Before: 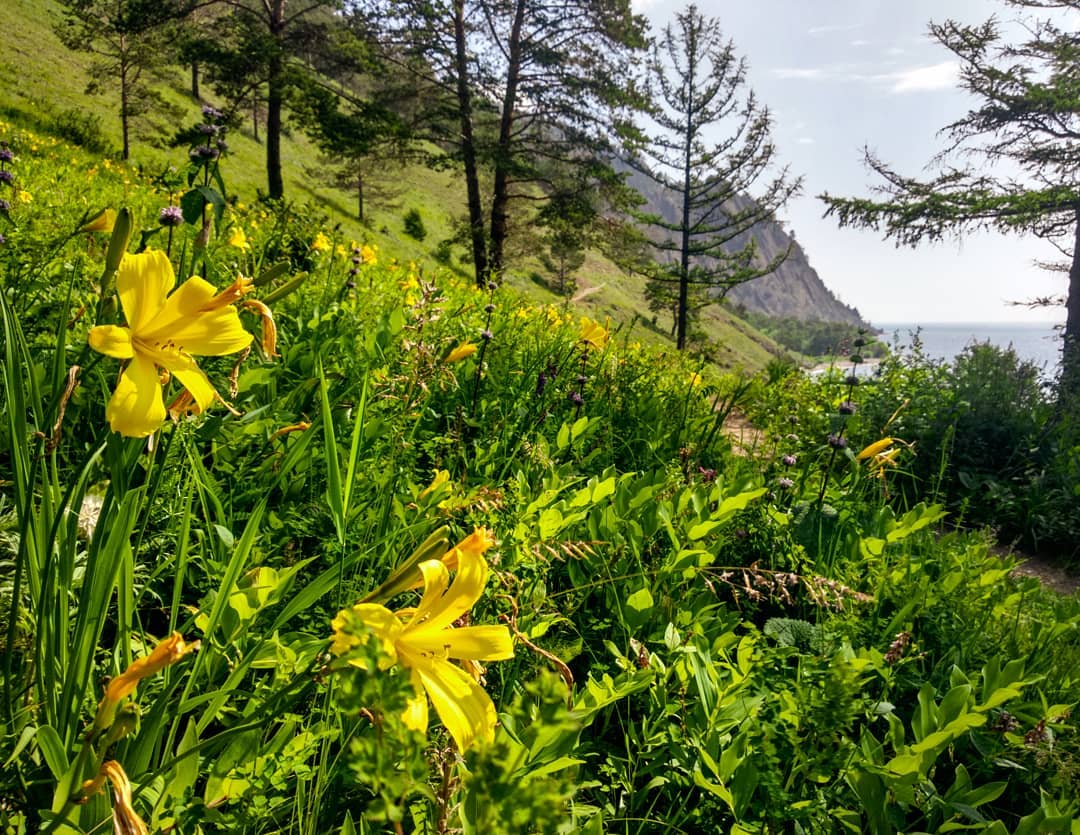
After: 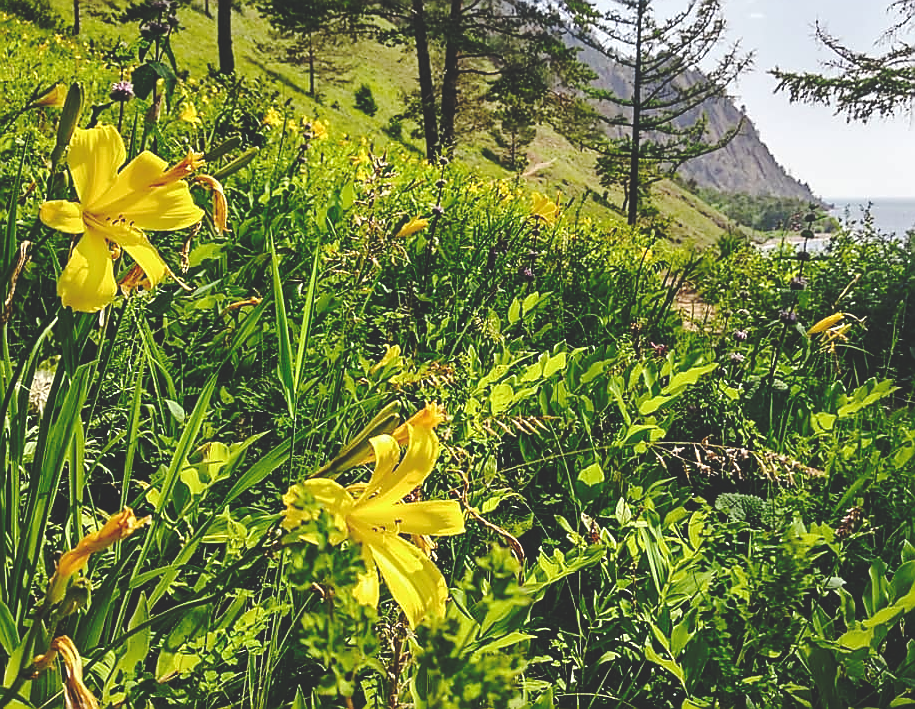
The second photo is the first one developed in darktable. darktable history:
crop and rotate: left 4.587%, top 15.054%, right 10.673%
sharpen: radius 1.424, amount 1.233, threshold 0.781
base curve: curves: ch0 [(0, 0.024) (0.055, 0.065) (0.121, 0.166) (0.236, 0.319) (0.693, 0.726) (1, 1)], preserve colors none
